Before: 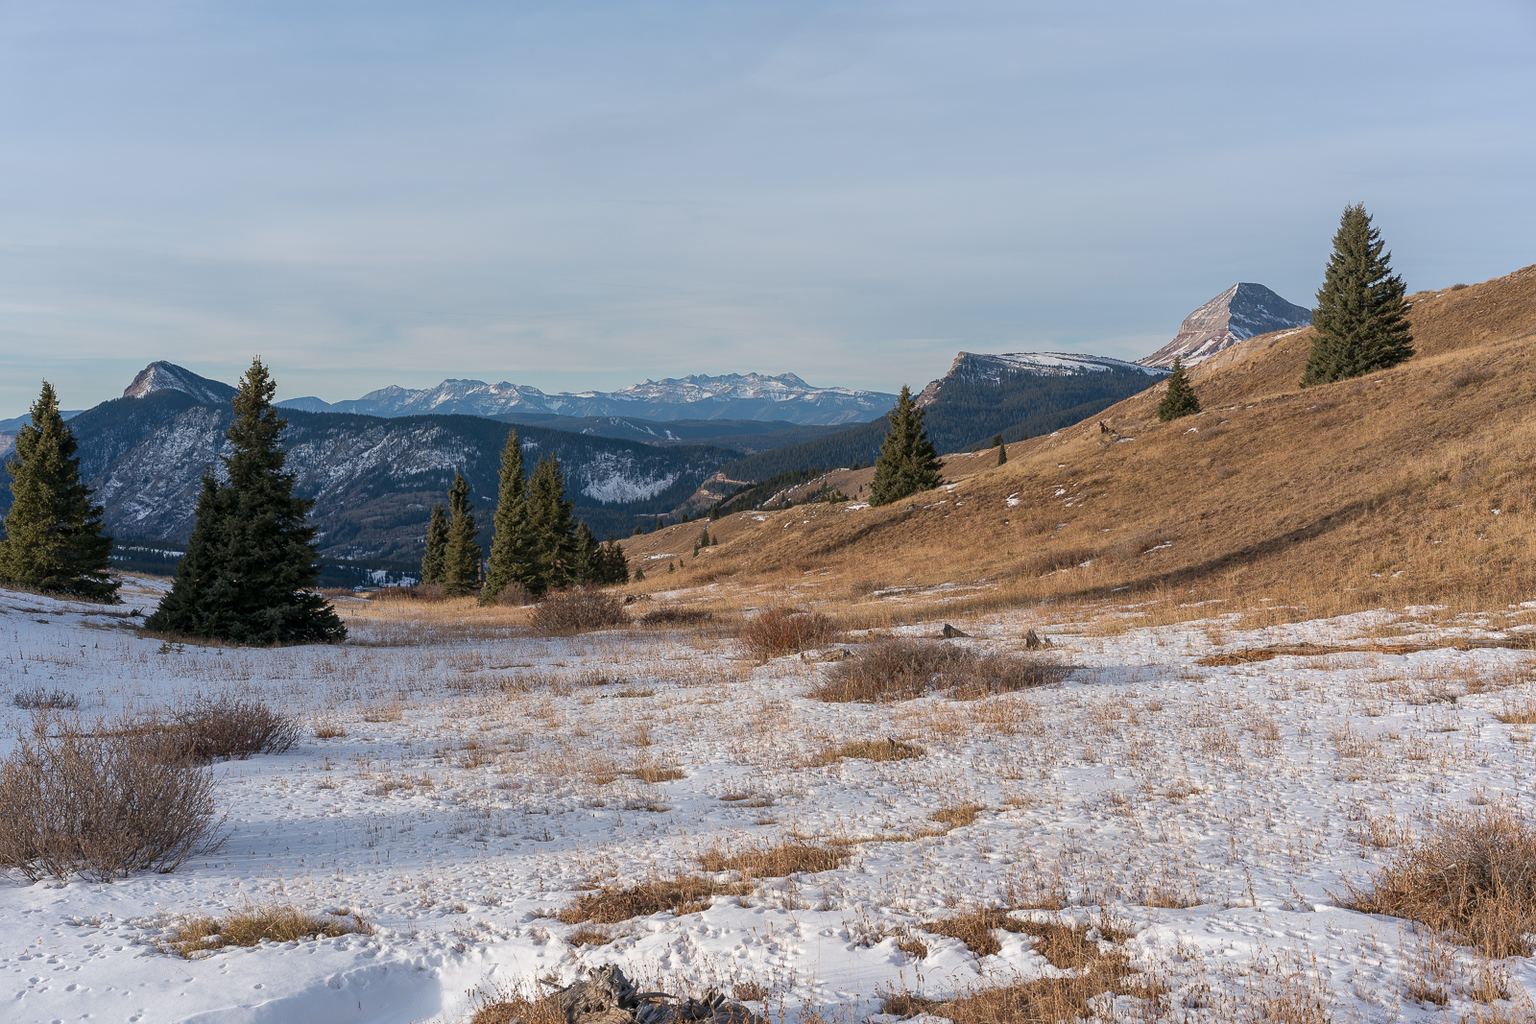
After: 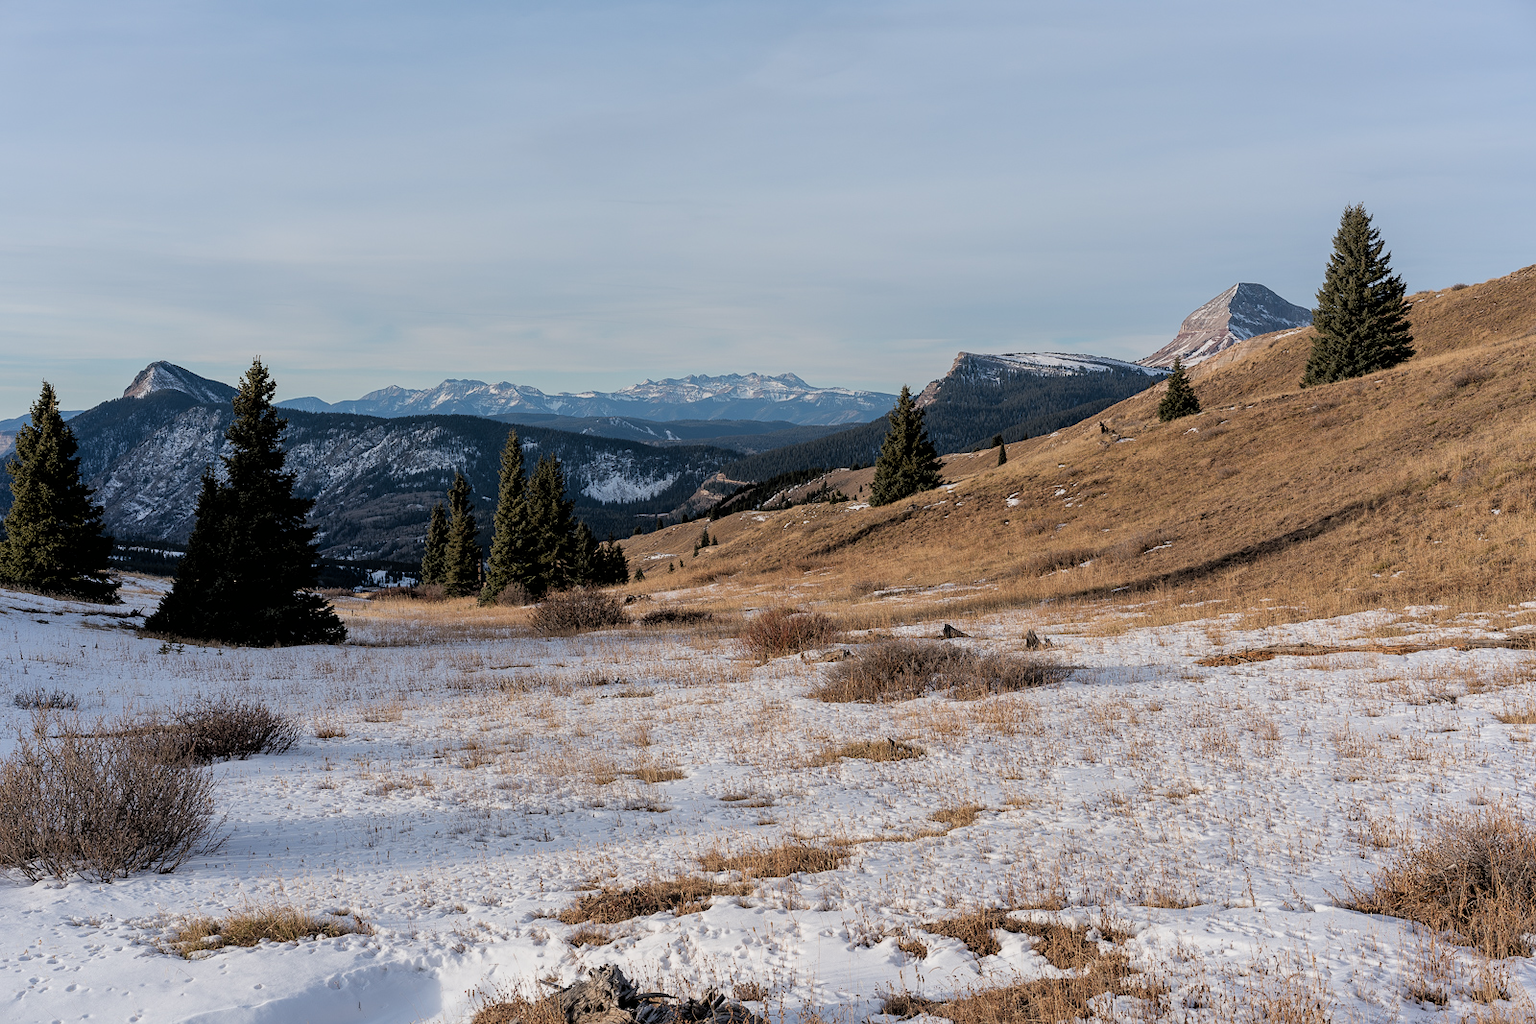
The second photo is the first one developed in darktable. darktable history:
filmic rgb: black relative exposure -3.92 EV, white relative exposure 3.14 EV, hardness 2.87
